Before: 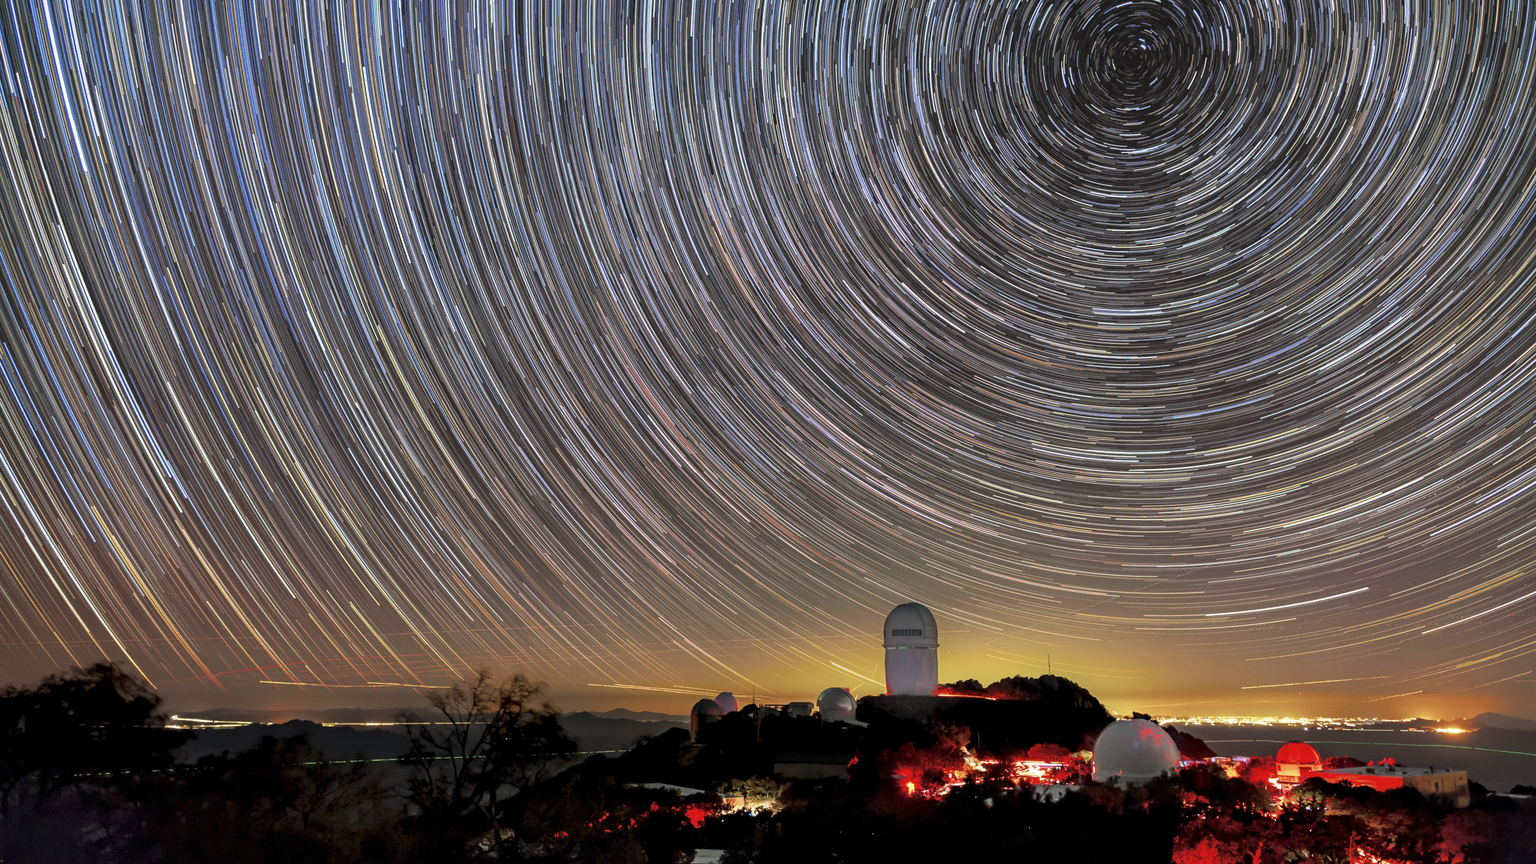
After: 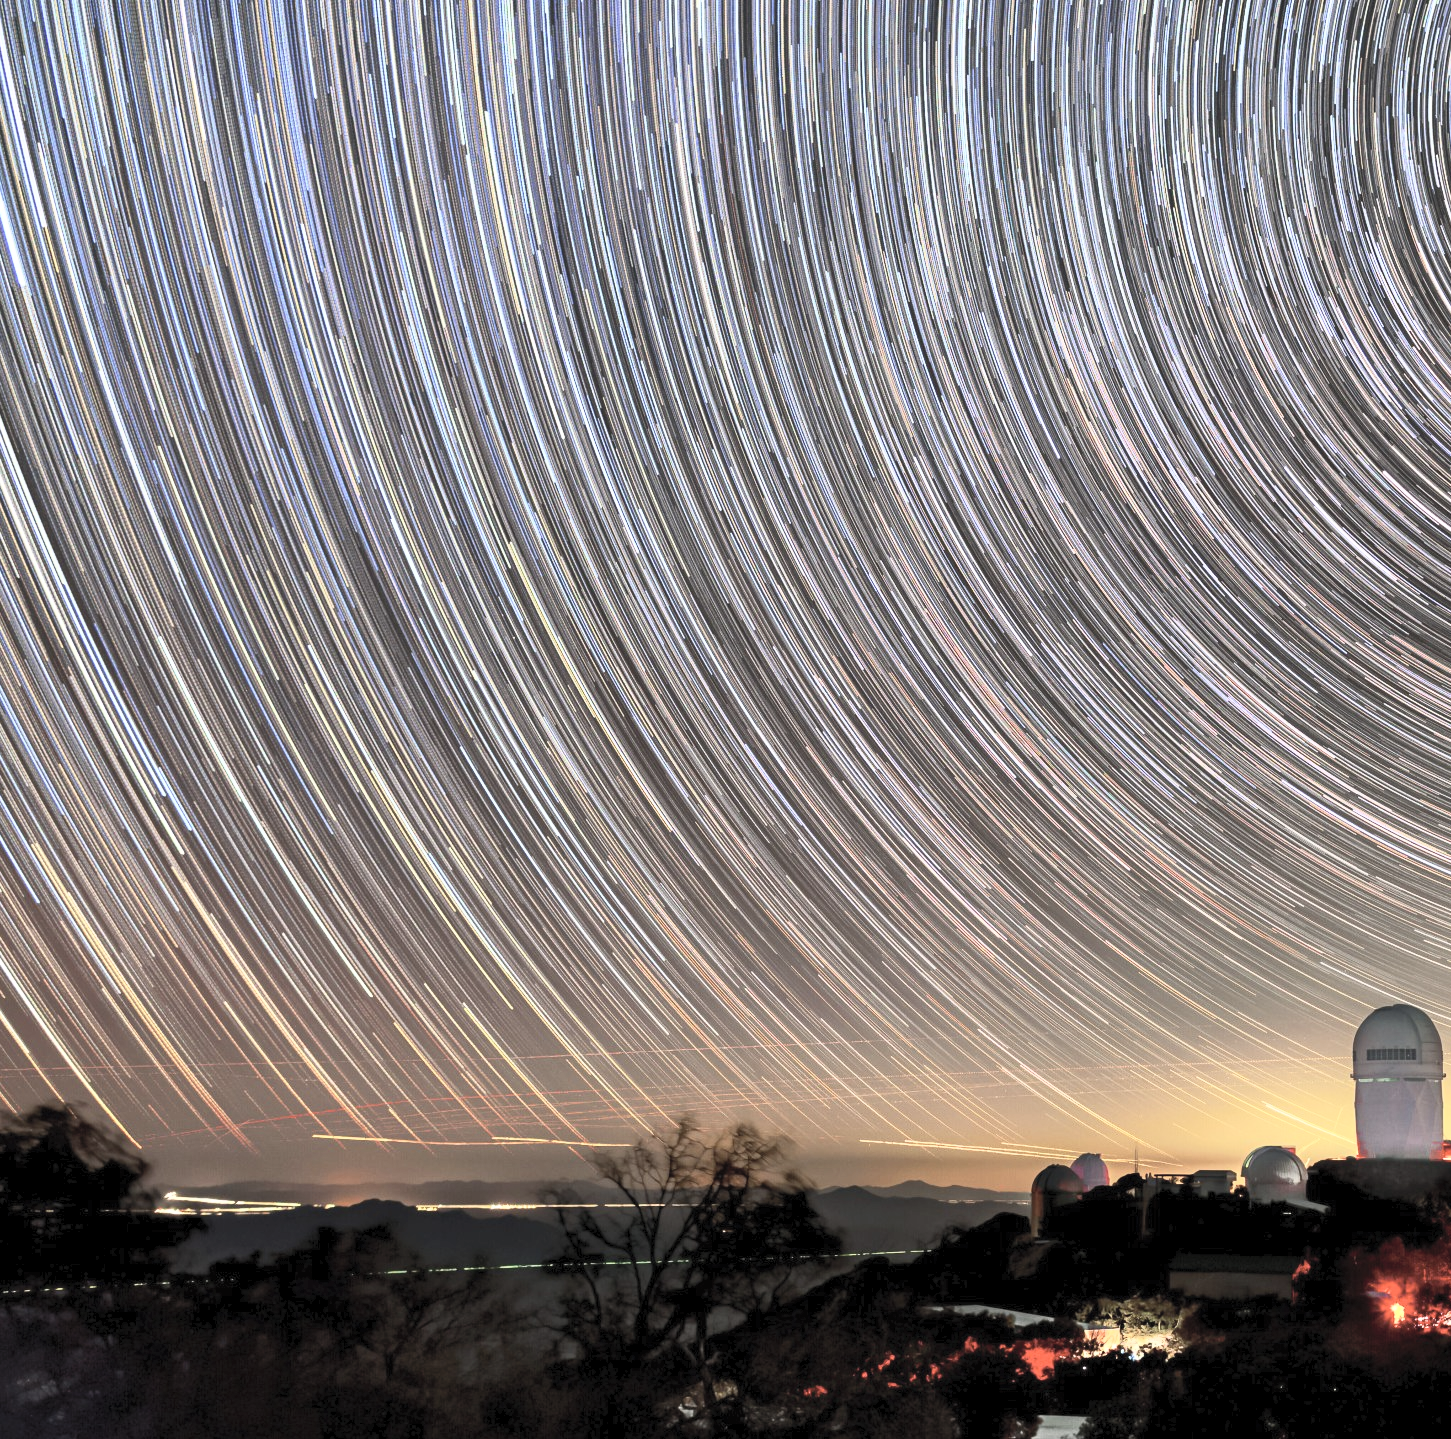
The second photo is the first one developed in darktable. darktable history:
contrast brightness saturation: contrast 0.416, brightness 0.553, saturation -0.206
crop: left 4.689%, right 38.608%
